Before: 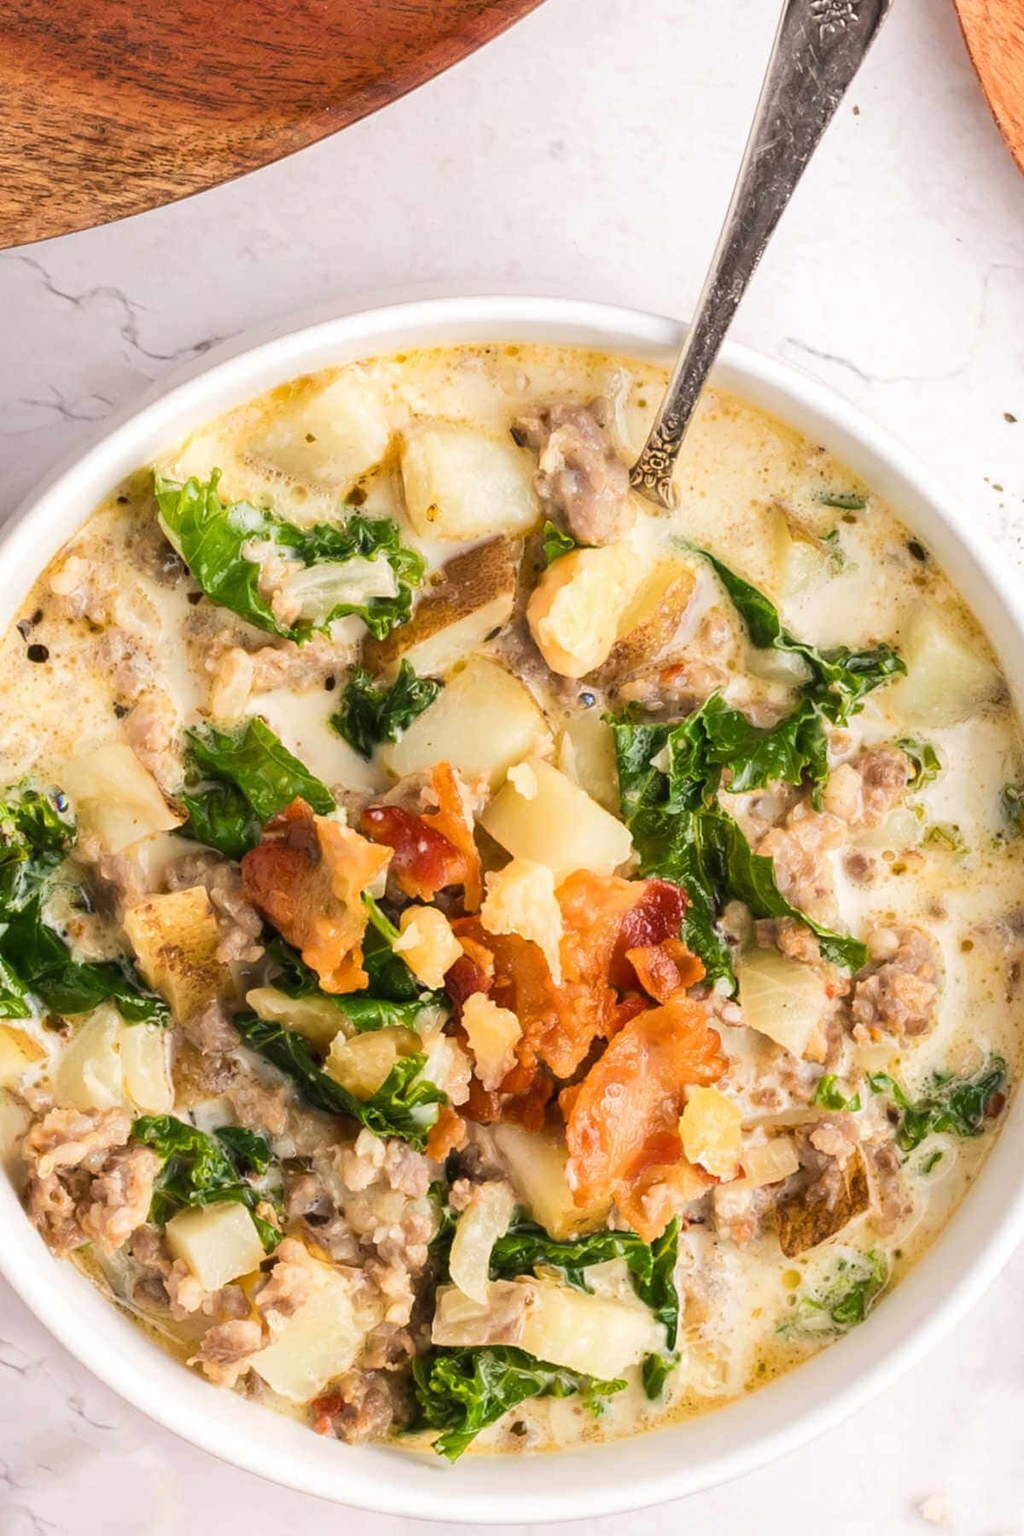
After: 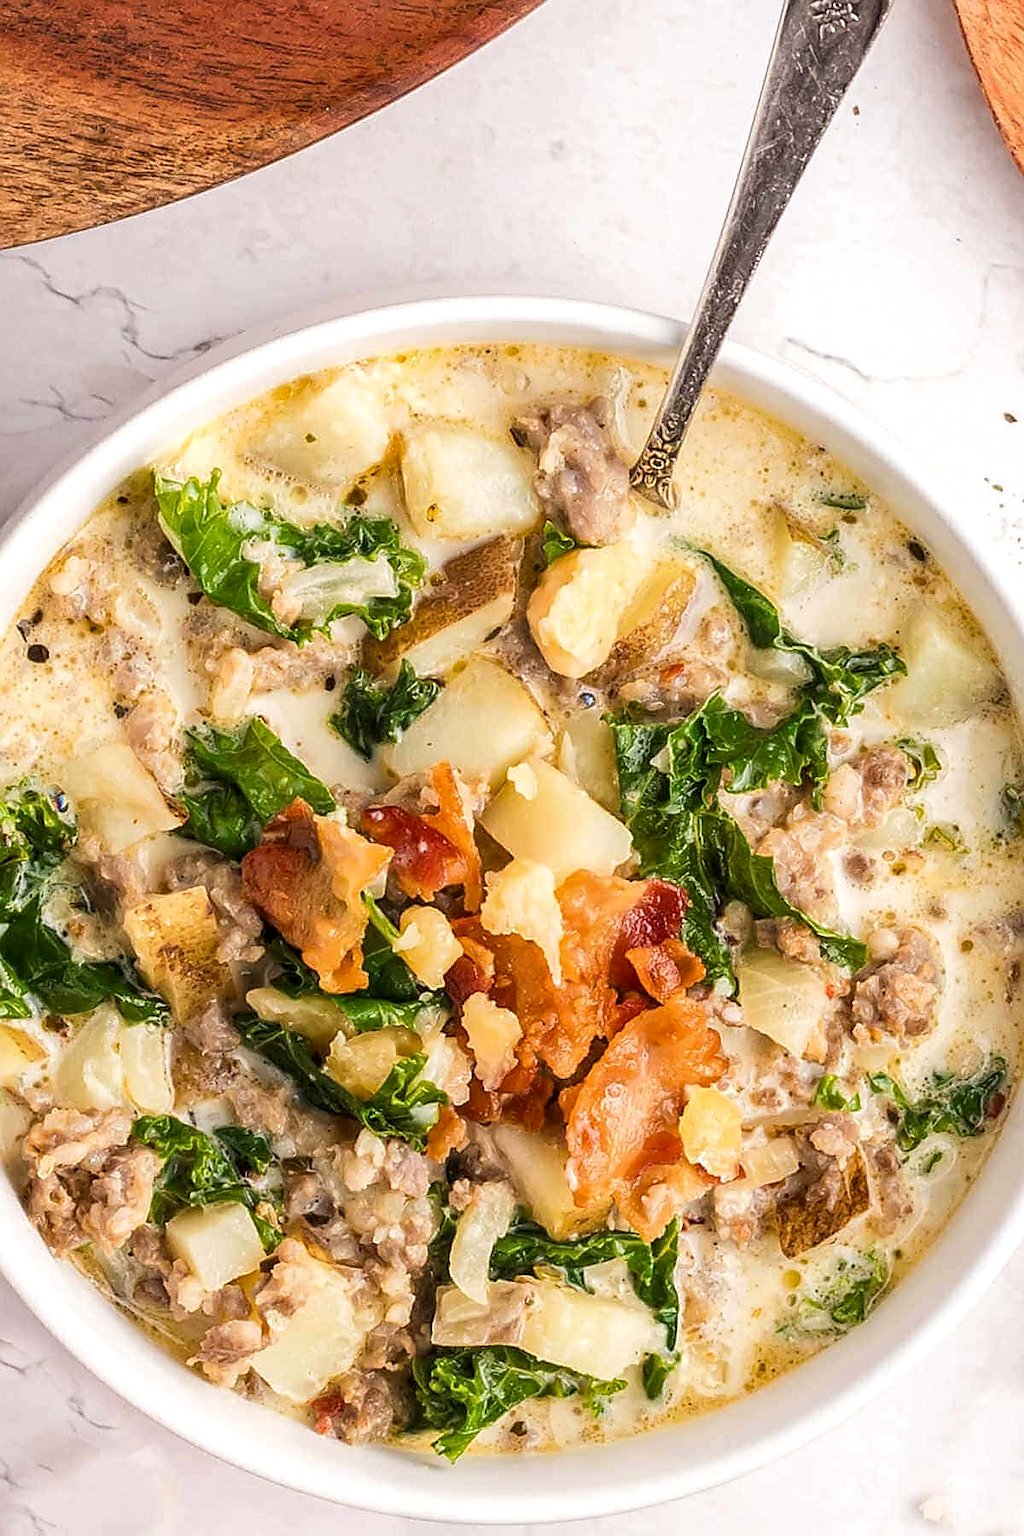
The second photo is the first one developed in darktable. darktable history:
local contrast: on, module defaults
sharpen: radius 1.4, amount 1.25, threshold 0.7
